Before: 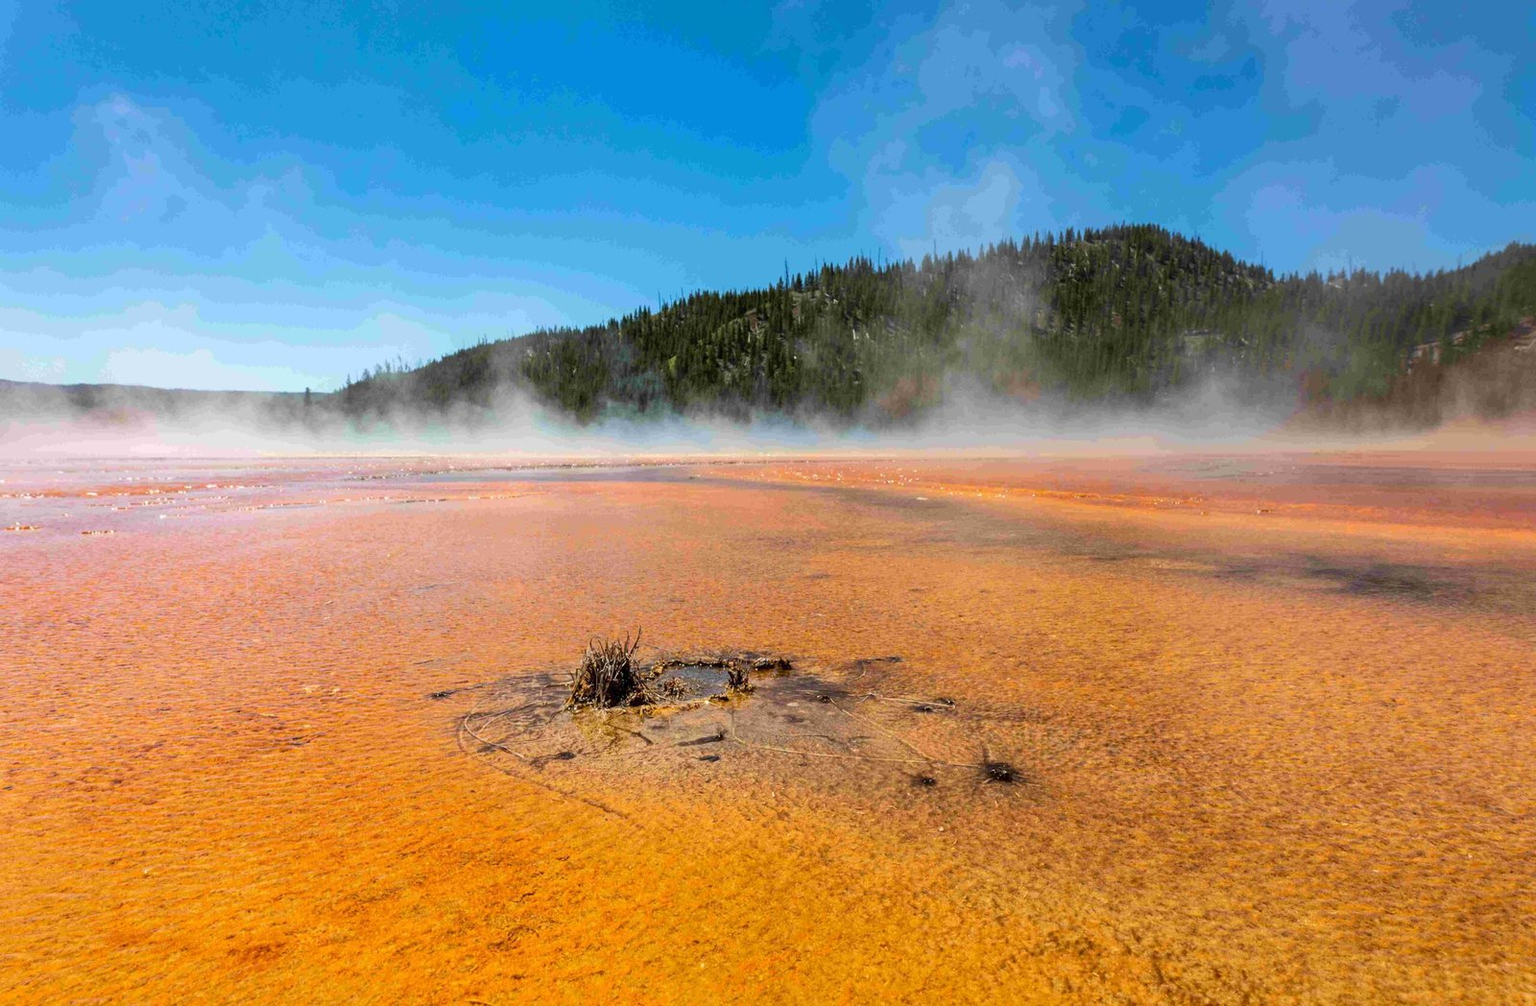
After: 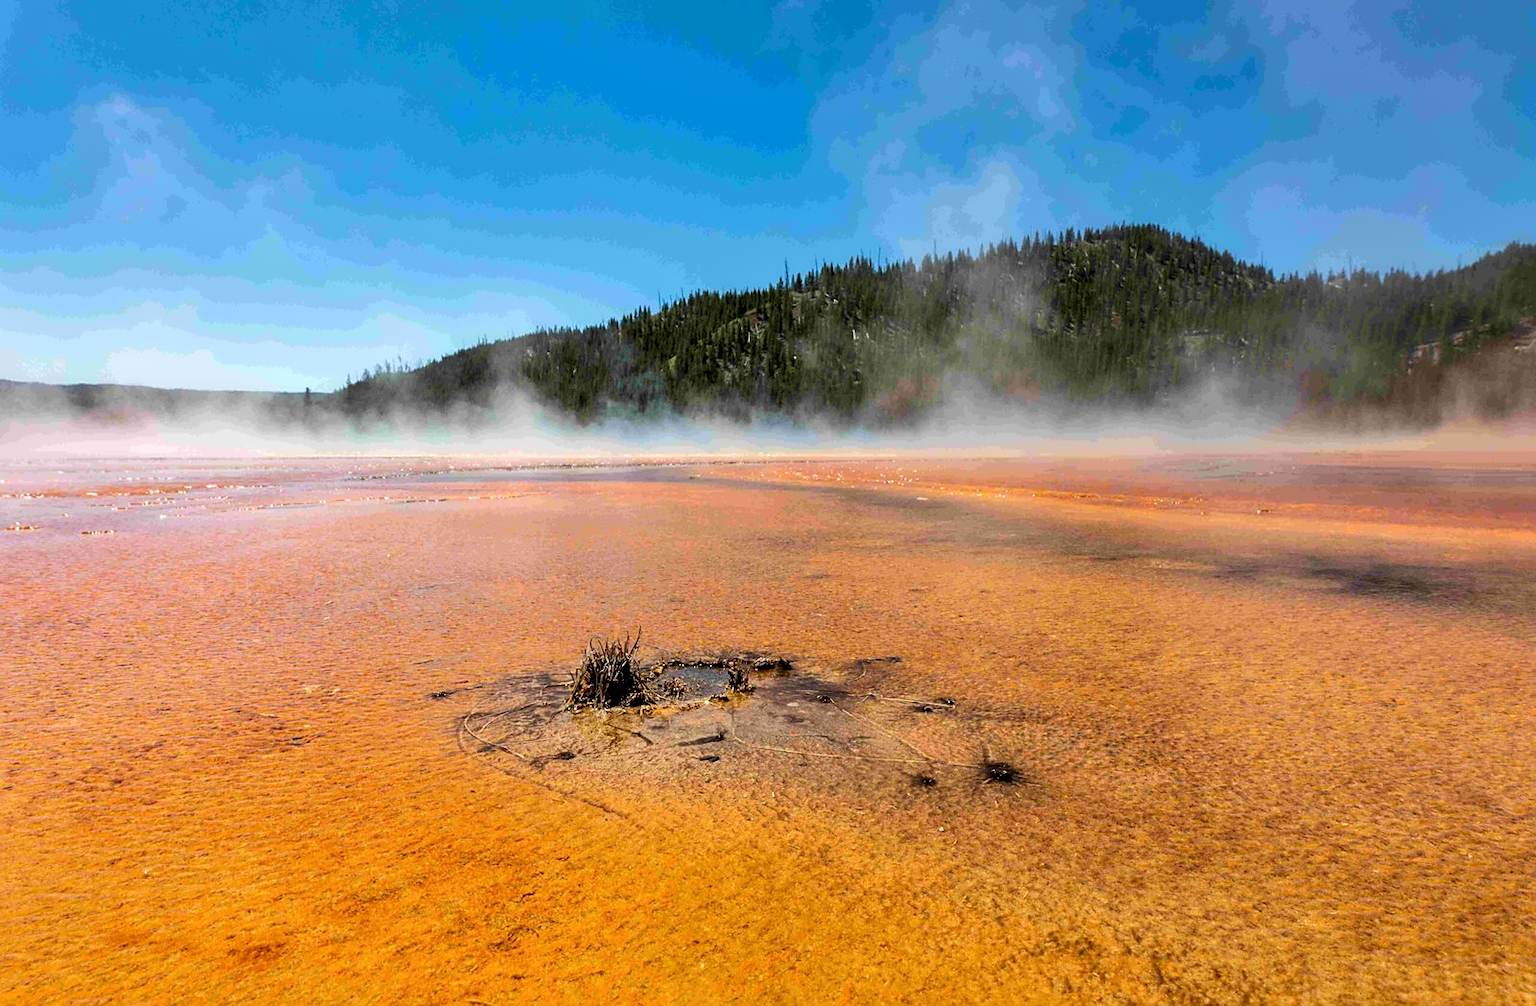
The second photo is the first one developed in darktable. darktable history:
sharpen: radius 1.864, amount 0.398, threshold 1.271
contrast equalizer: y [[0.514, 0.573, 0.581, 0.508, 0.5, 0.5], [0.5 ×6], [0.5 ×6], [0 ×6], [0 ×6]], mix 0.79
